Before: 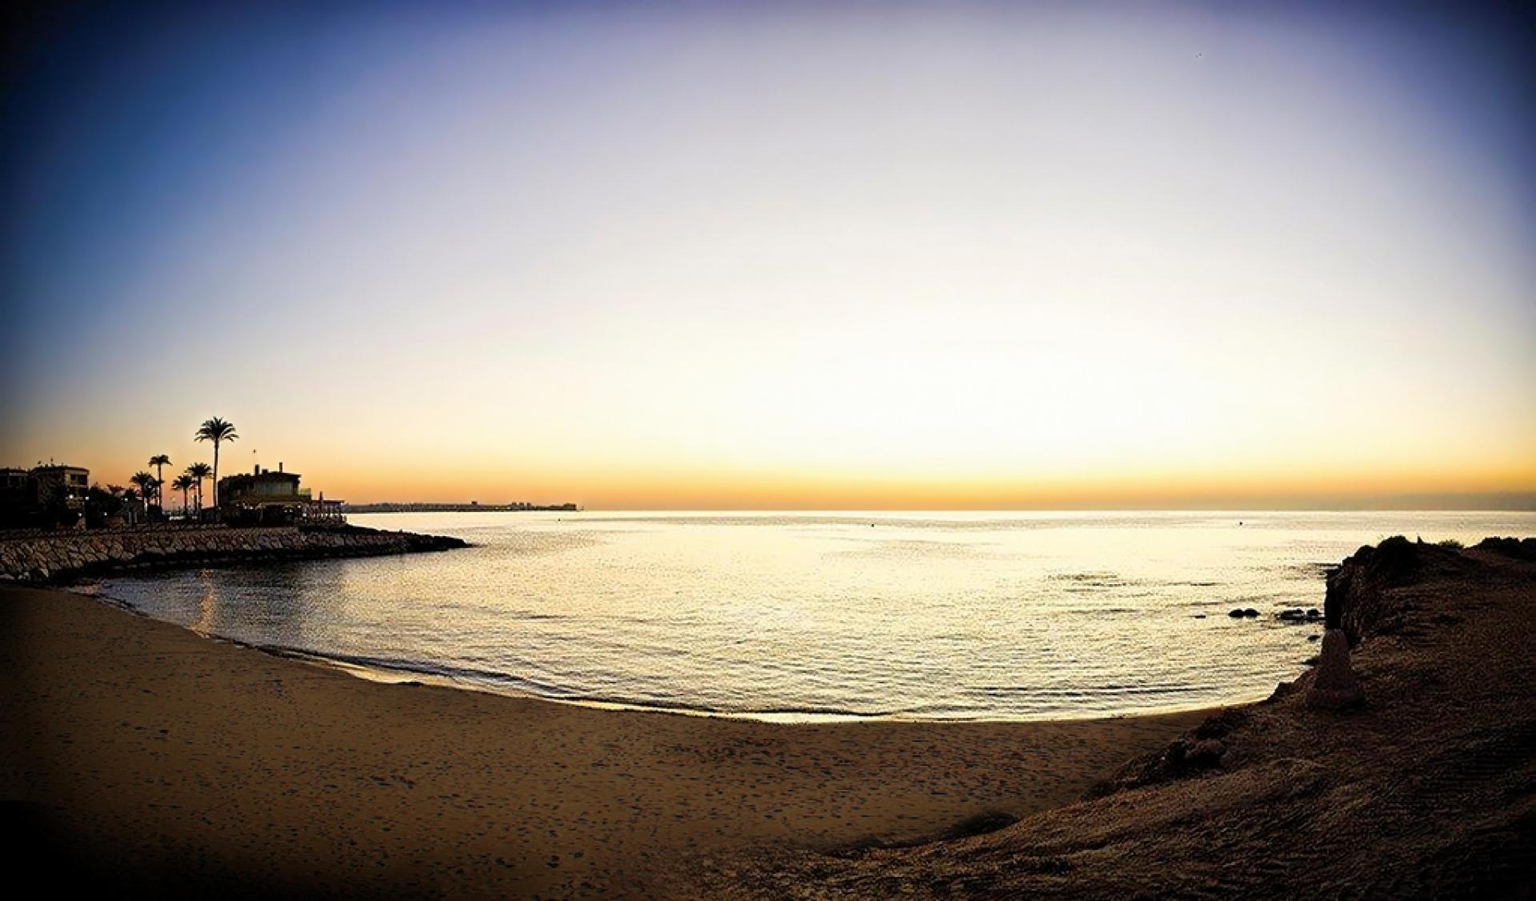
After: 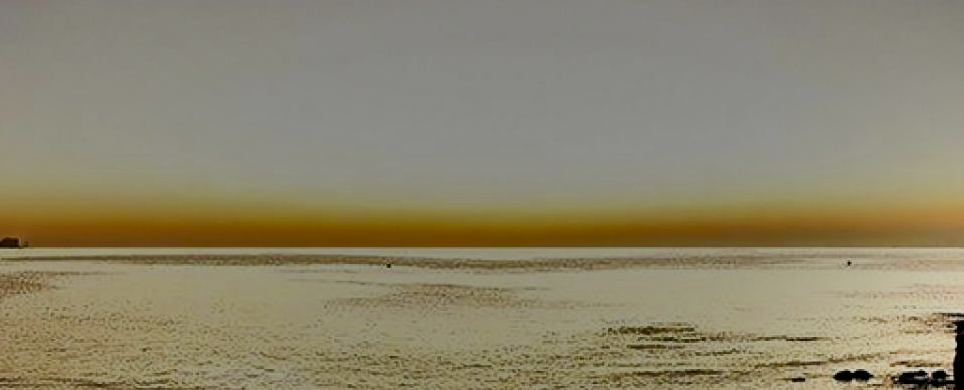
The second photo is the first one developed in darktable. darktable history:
crop: left 36.607%, top 34.735%, right 13.146%, bottom 30.611%
filmic rgb: black relative exposure -7.65 EV, white relative exposure 4.56 EV, hardness 3.61
shadows and highlights: shadows 20.91, highlights -82.73, soften with gaussian
color balance: mode lift, gamma, gain (sRGB), lift [1, 0.99, 1.01, 0.992], gamma [1, 1.037, 0.974, 0.963]
